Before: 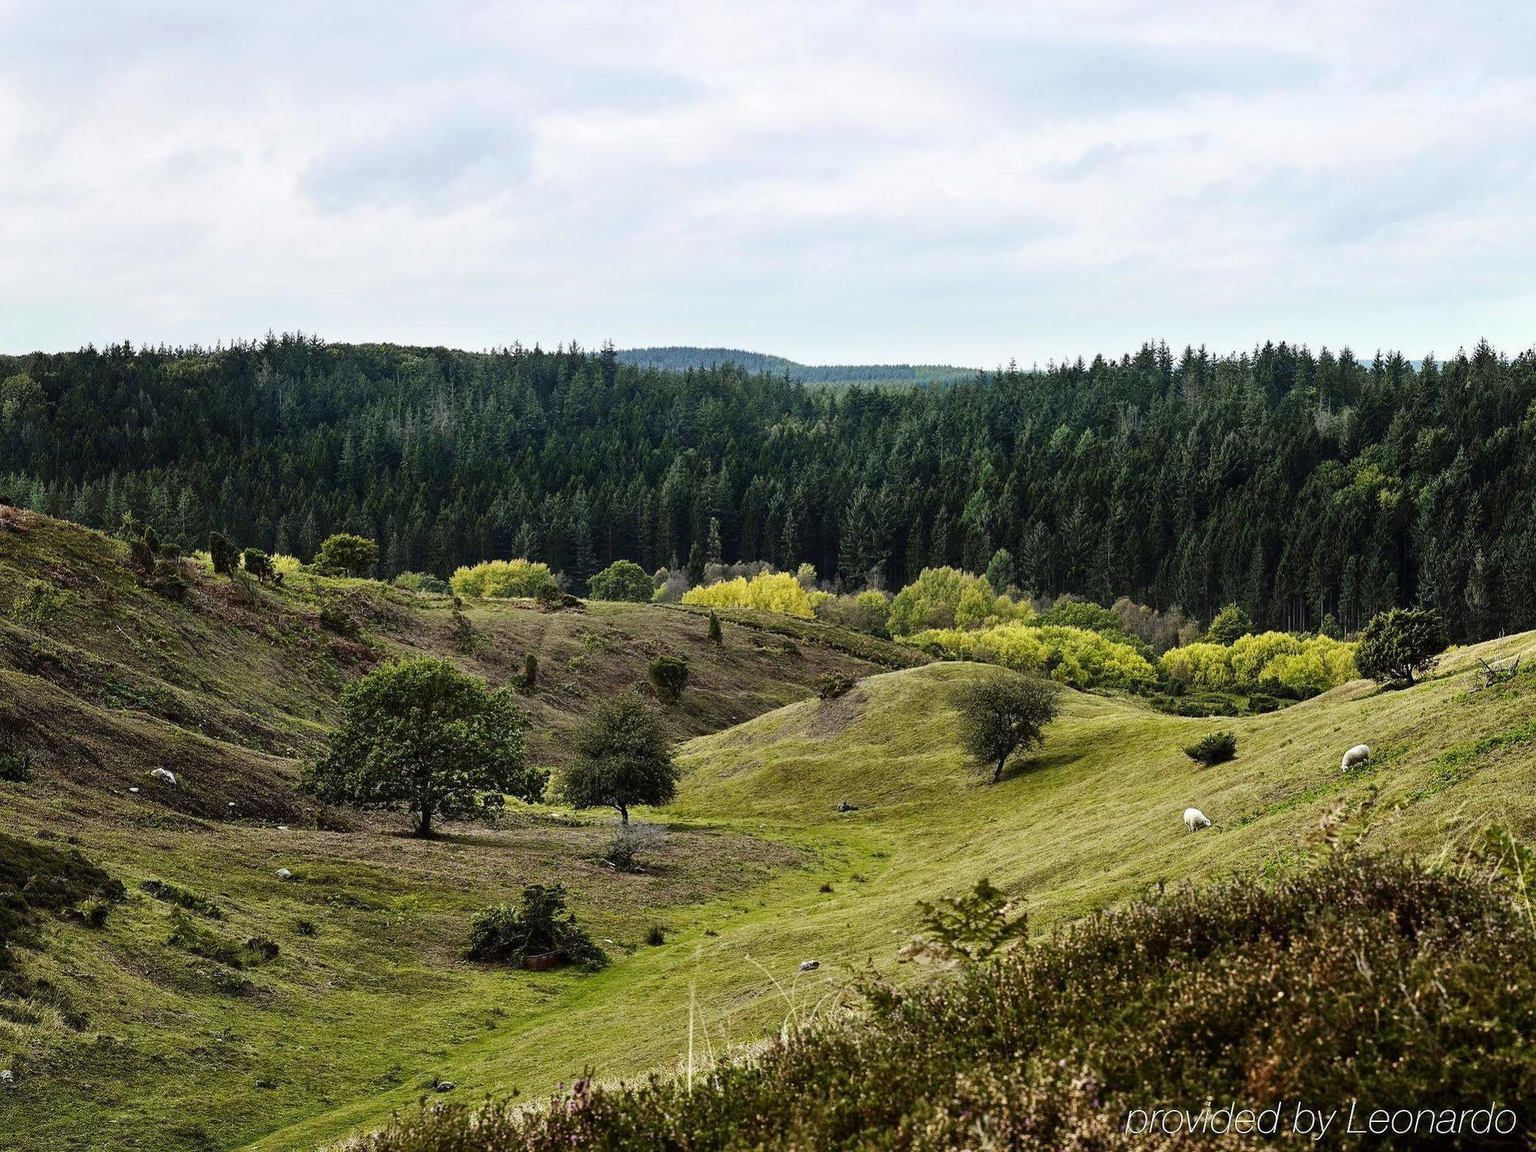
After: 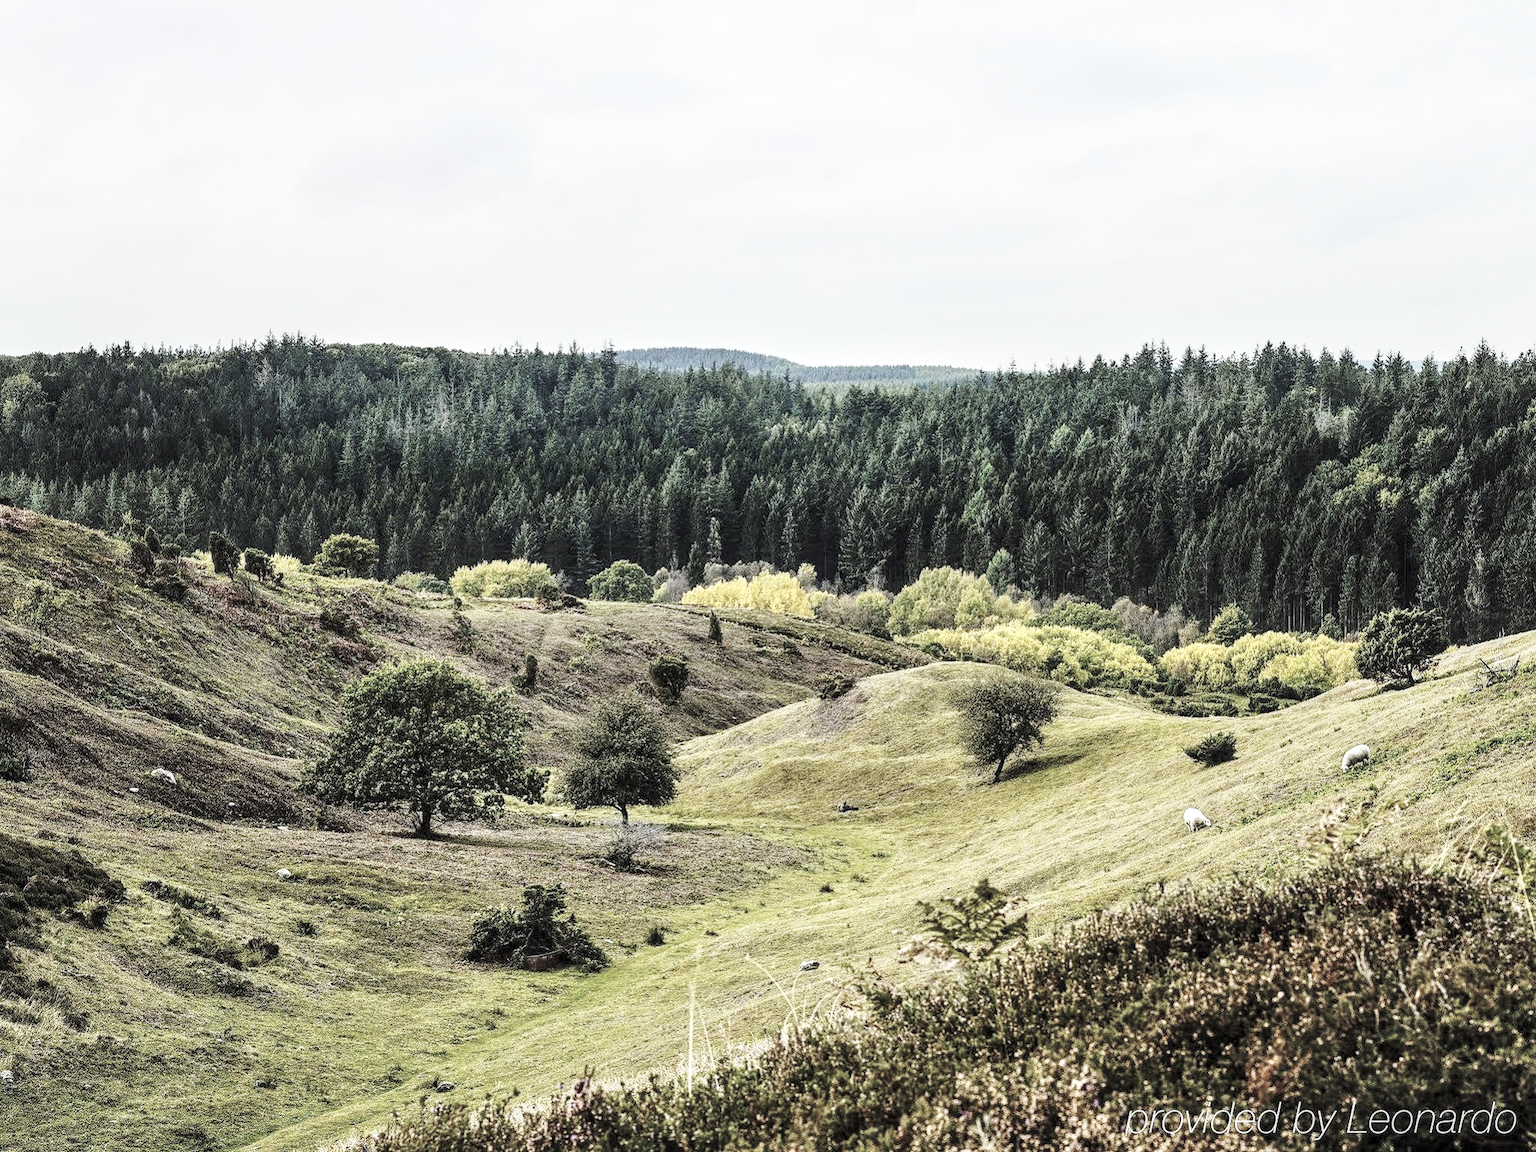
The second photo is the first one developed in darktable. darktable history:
contrast brightness saturation: brightness 0.183, saturation -0.501
local contrast: detail 130%
base curve: curves: ch0 [(0, 0) (0.028, 0.03) (0.121, 0.232) (0.46, 0.748) (0.859, 0.968) (1, 1)], preserve colors none
